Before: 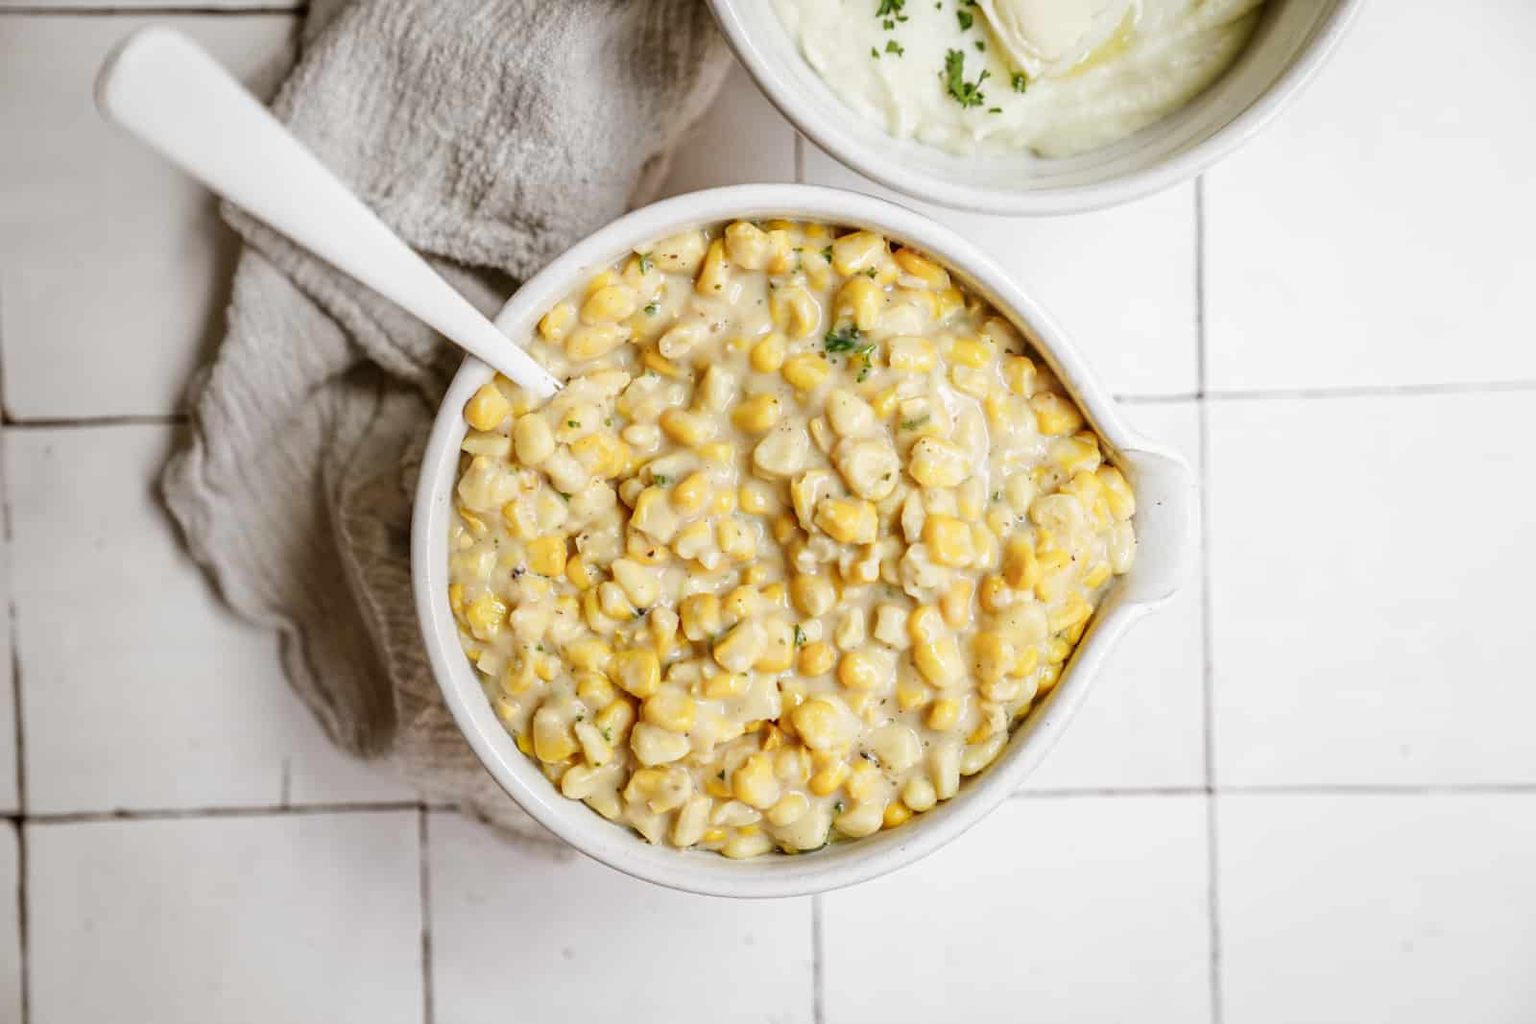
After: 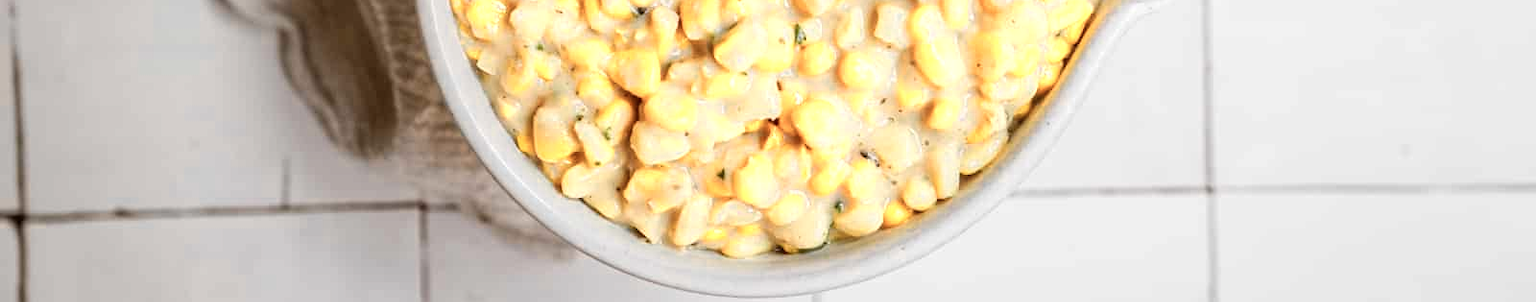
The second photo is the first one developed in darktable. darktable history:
crop and rotate: top 58.682%, bottom 11.715%
color zones: curves: ch0 [(0.018, 0.548) (0.197, 0.654) (0.425, 0.447) (0.605, 0.658) (0.732, 0.579)]; ch1 [(0.105, 0.531) (0.224, 0.531) (0.386, 0.39) (0.618, 0.456) (0.732, 0.456) (0.956, 0.421)]; ch2 [(0.039, 0.583) (0.215, 0.465) (0.399, 0.544) (0.465, 0.548) (0.614, 0.447) (0.724, 0.43) (0.882, 0.623) (0.956, 0.632)]
